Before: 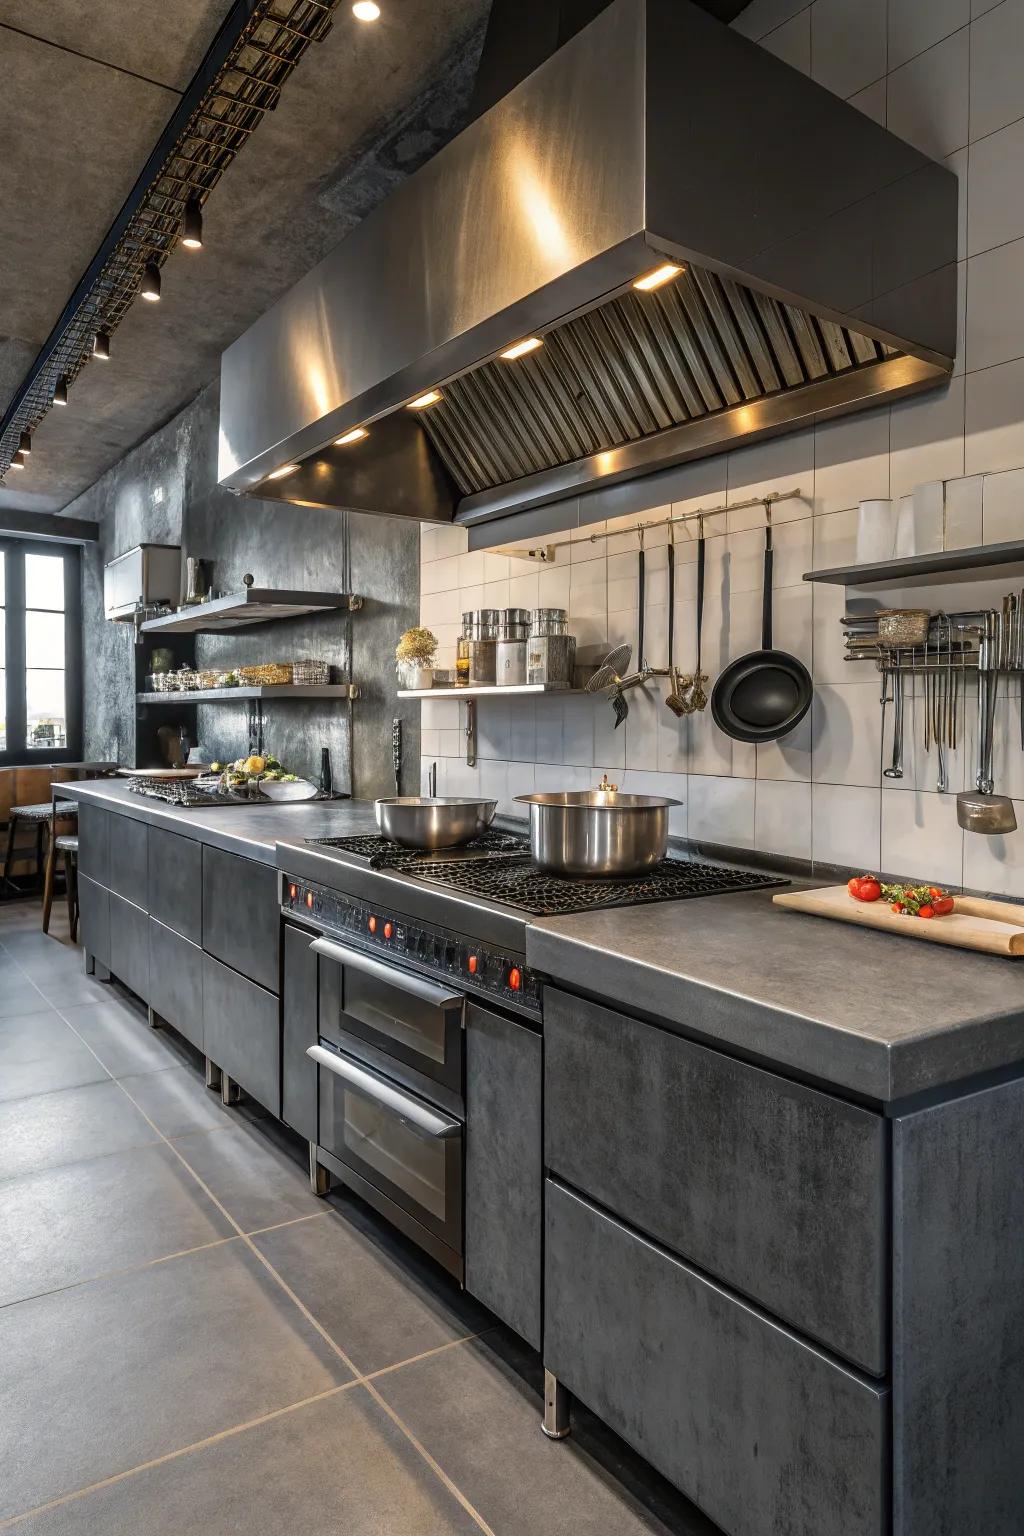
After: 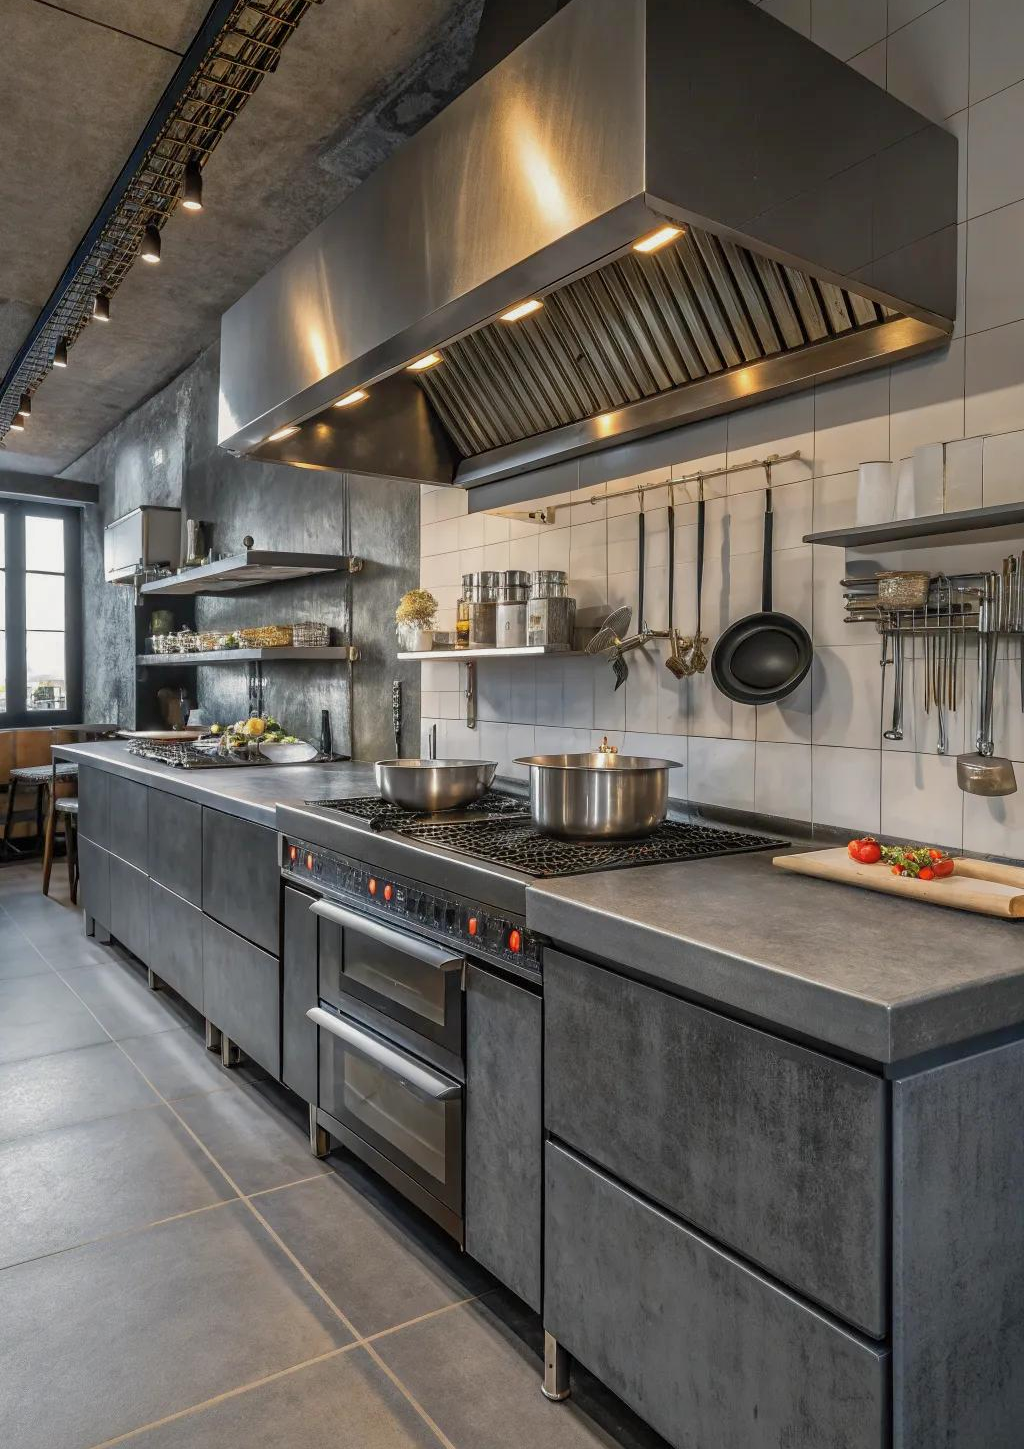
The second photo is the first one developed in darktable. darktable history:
exposure: exposure -0.109 EV, compensate exposure bias true, compensate highlight preservation false
shadows and highlights: highlights color adjustment 0.251%
crop and rotate: top 2.496%, bottom 3.119%
